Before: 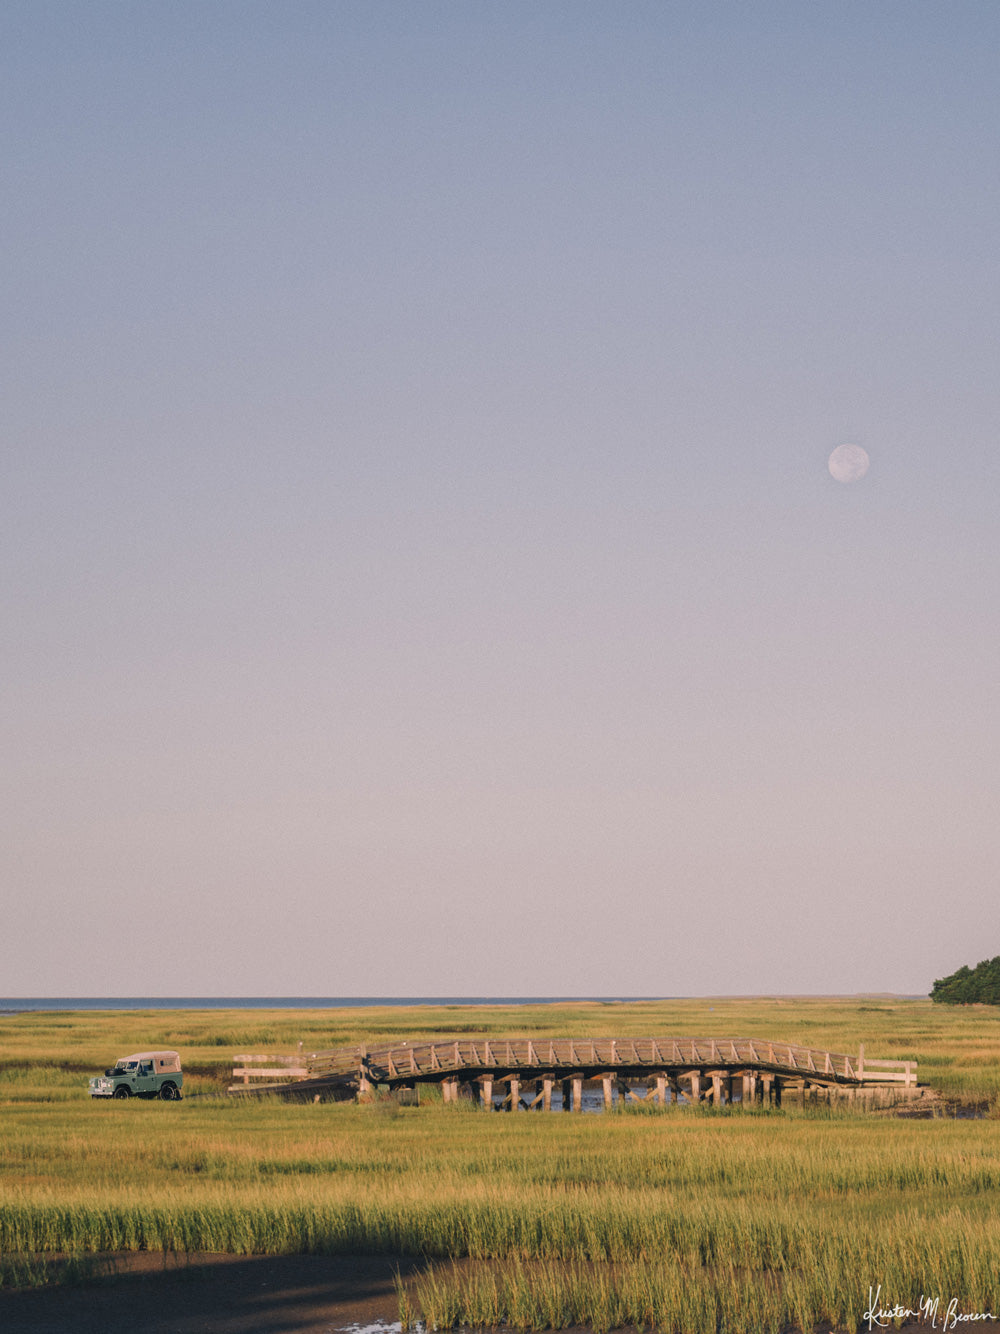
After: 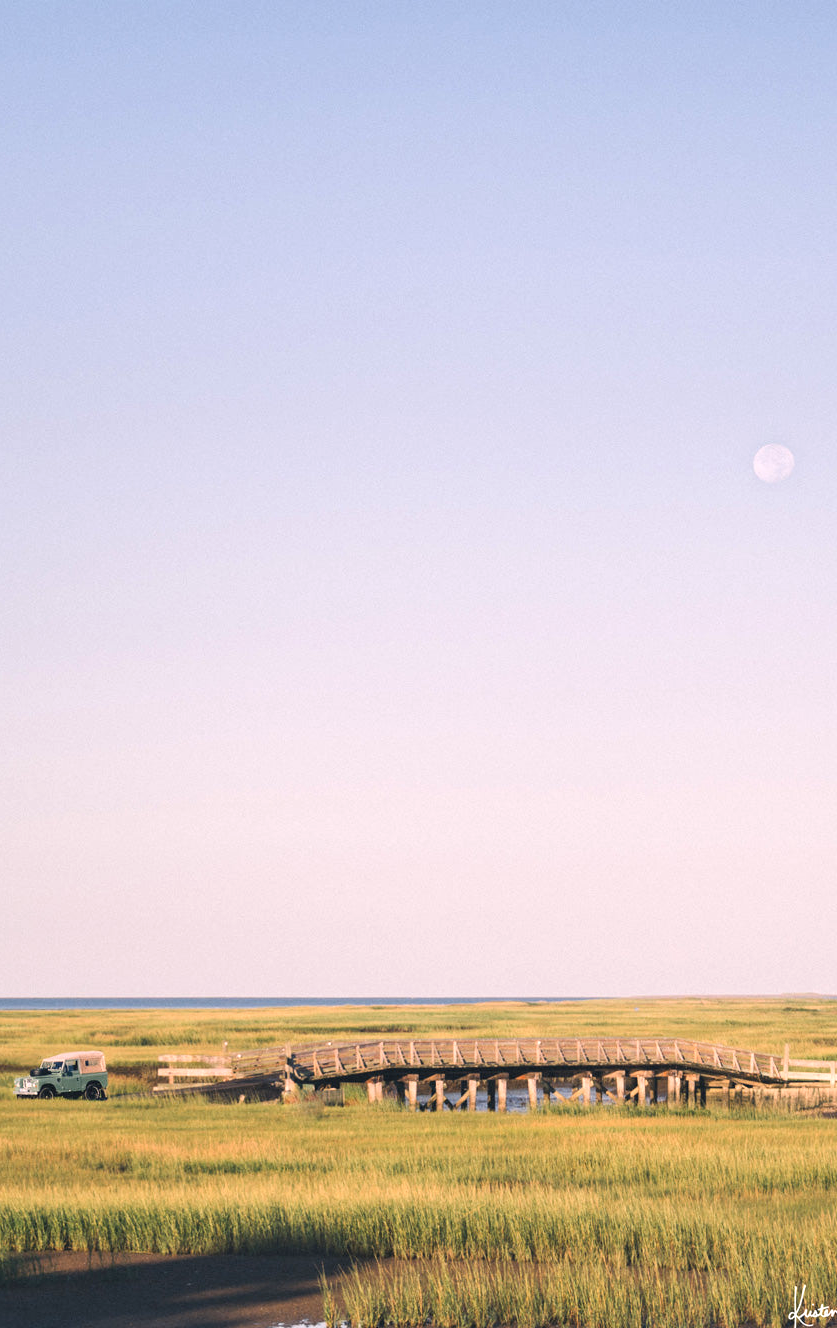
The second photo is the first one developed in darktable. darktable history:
exposure: black level correction 0, exposure 0.7 EV, compensate exposure bias true, compensate highlight preservation false
white balance: red 1.004, blue 1.024
crop: left 7.598%, right 7.873%
contrast brightness saturation: contrast 0.1, brightness 0.02, saturation 0.02
